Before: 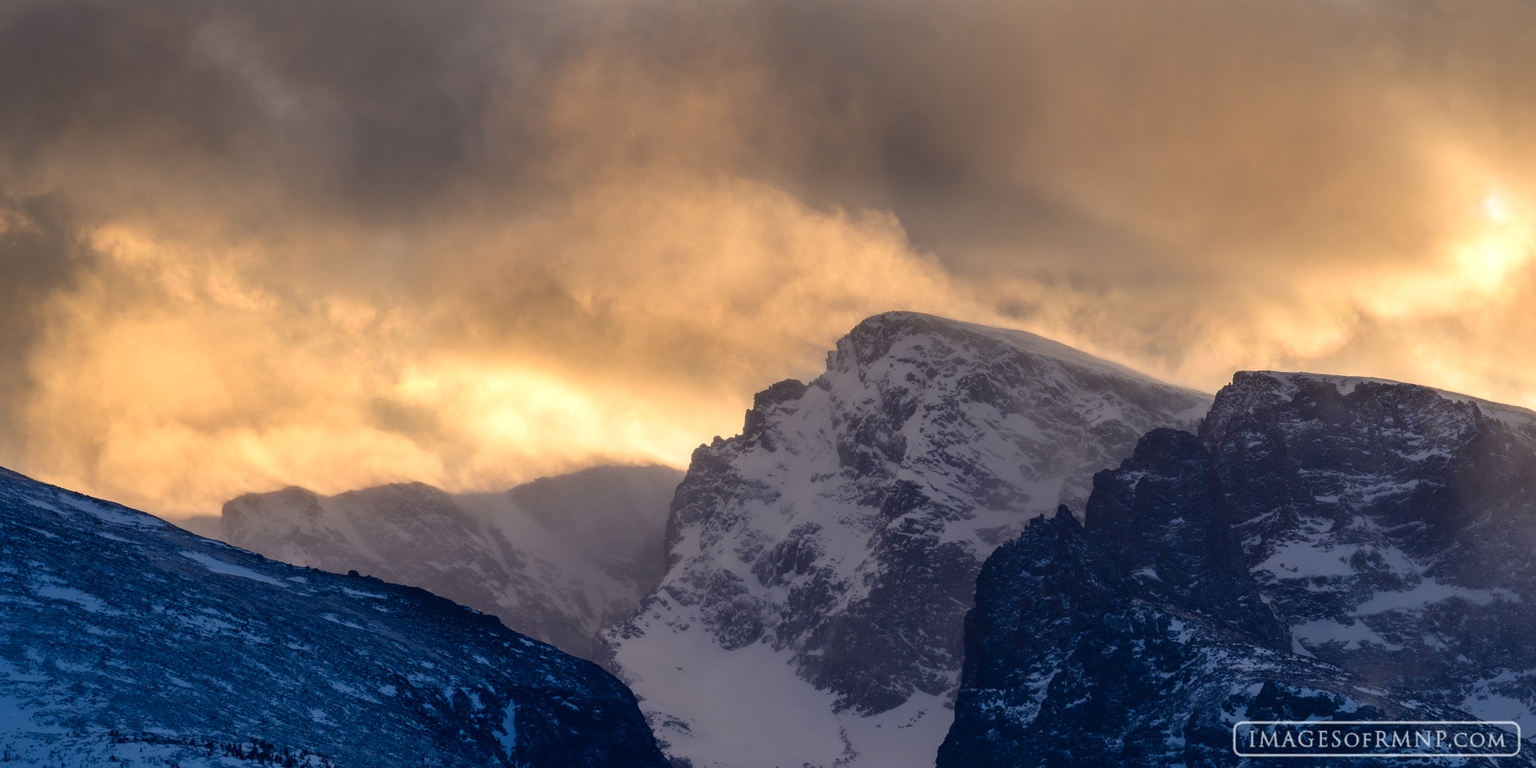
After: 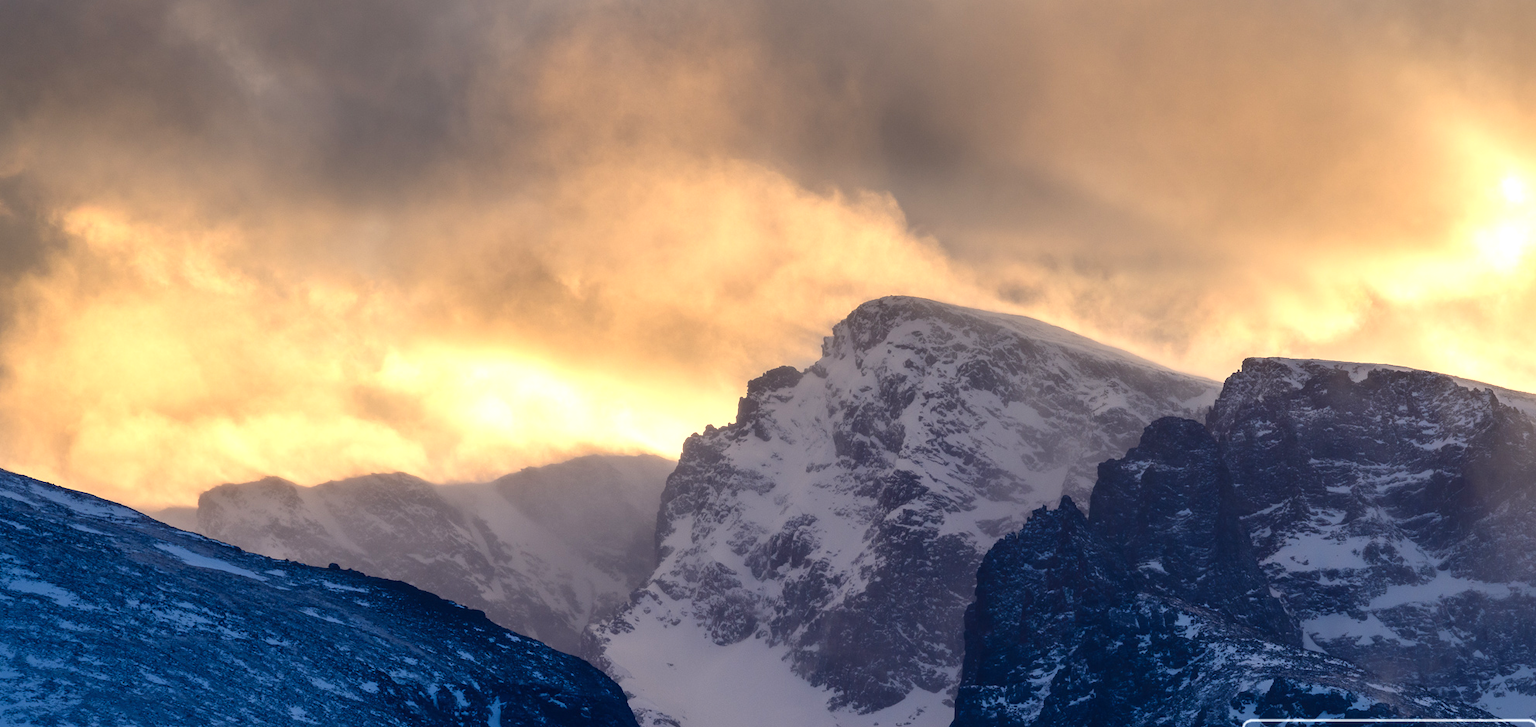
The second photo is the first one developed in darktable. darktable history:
crop: left 1.964%, top 3.251%, right 1.122%, bottom 4.933%
rotate and perspective: automatic cropping off
exposure: exposure 0.6 EV, compensate highlight preservation false
